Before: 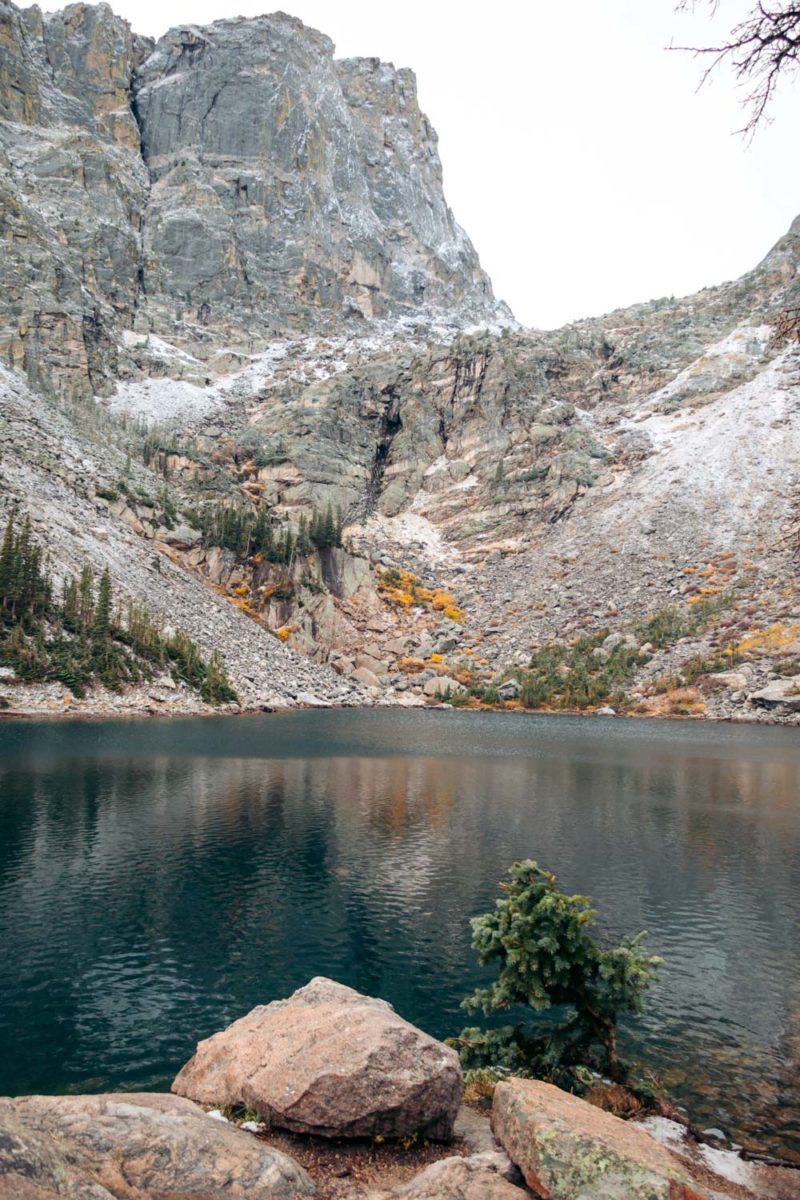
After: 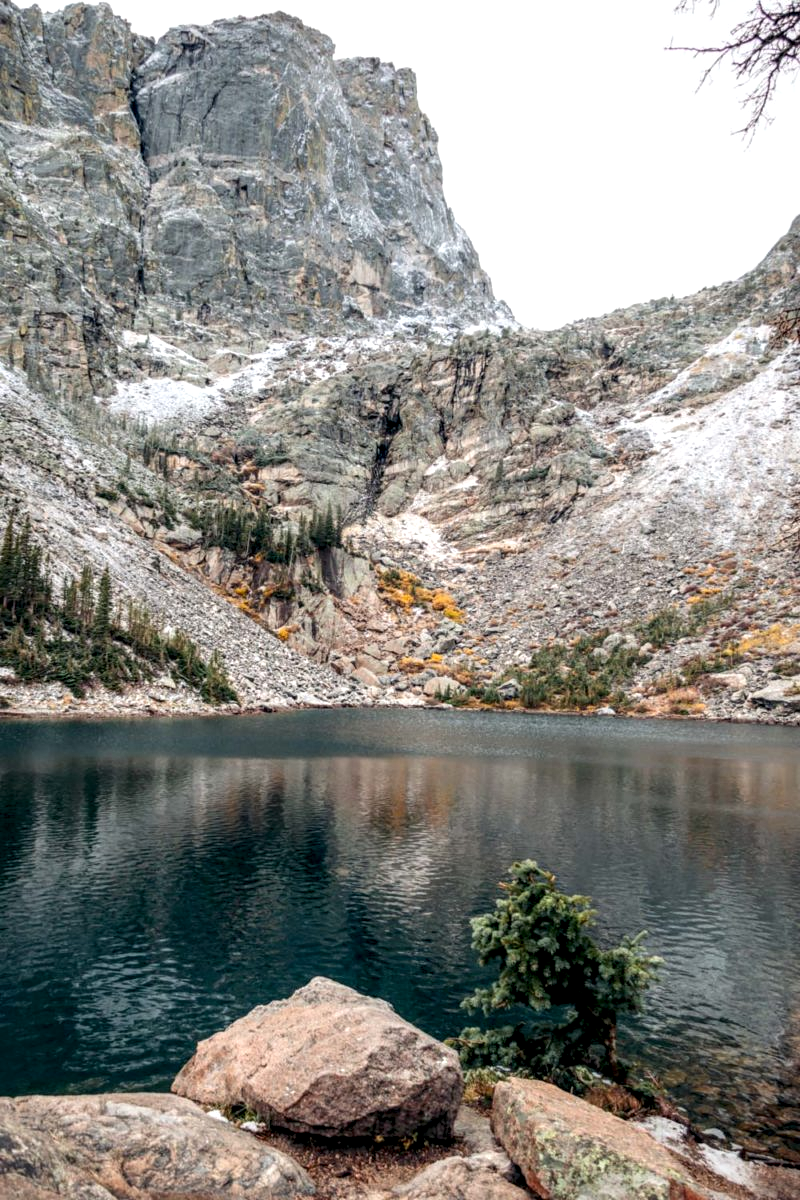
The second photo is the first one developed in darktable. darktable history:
haze removal: compatibility mode true
local contrast: detail 150%
